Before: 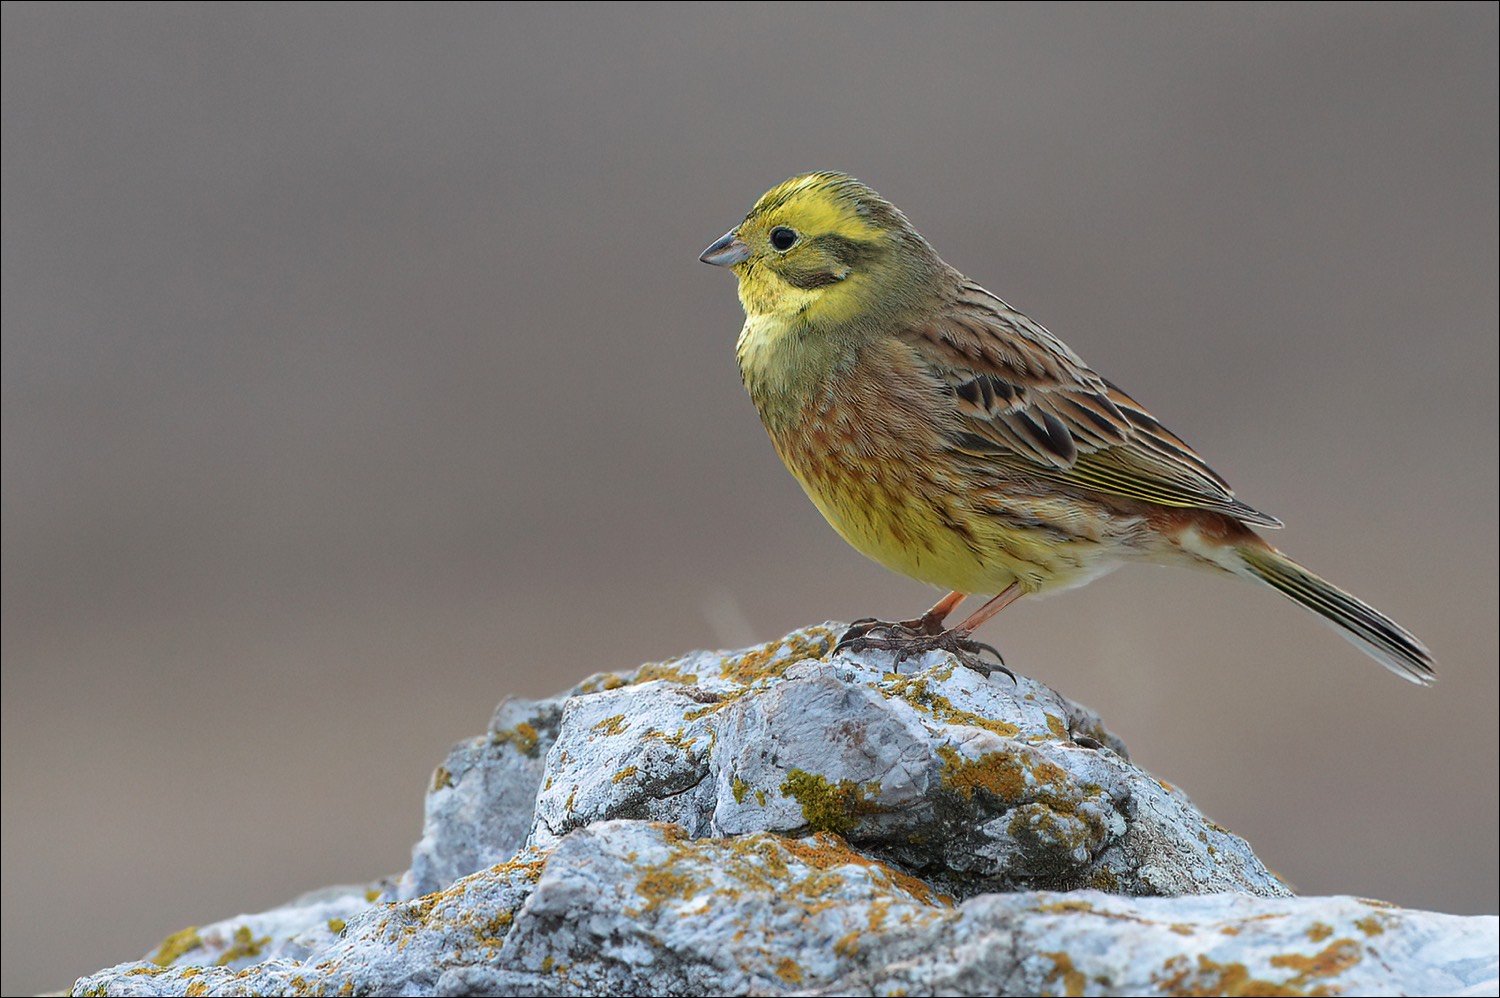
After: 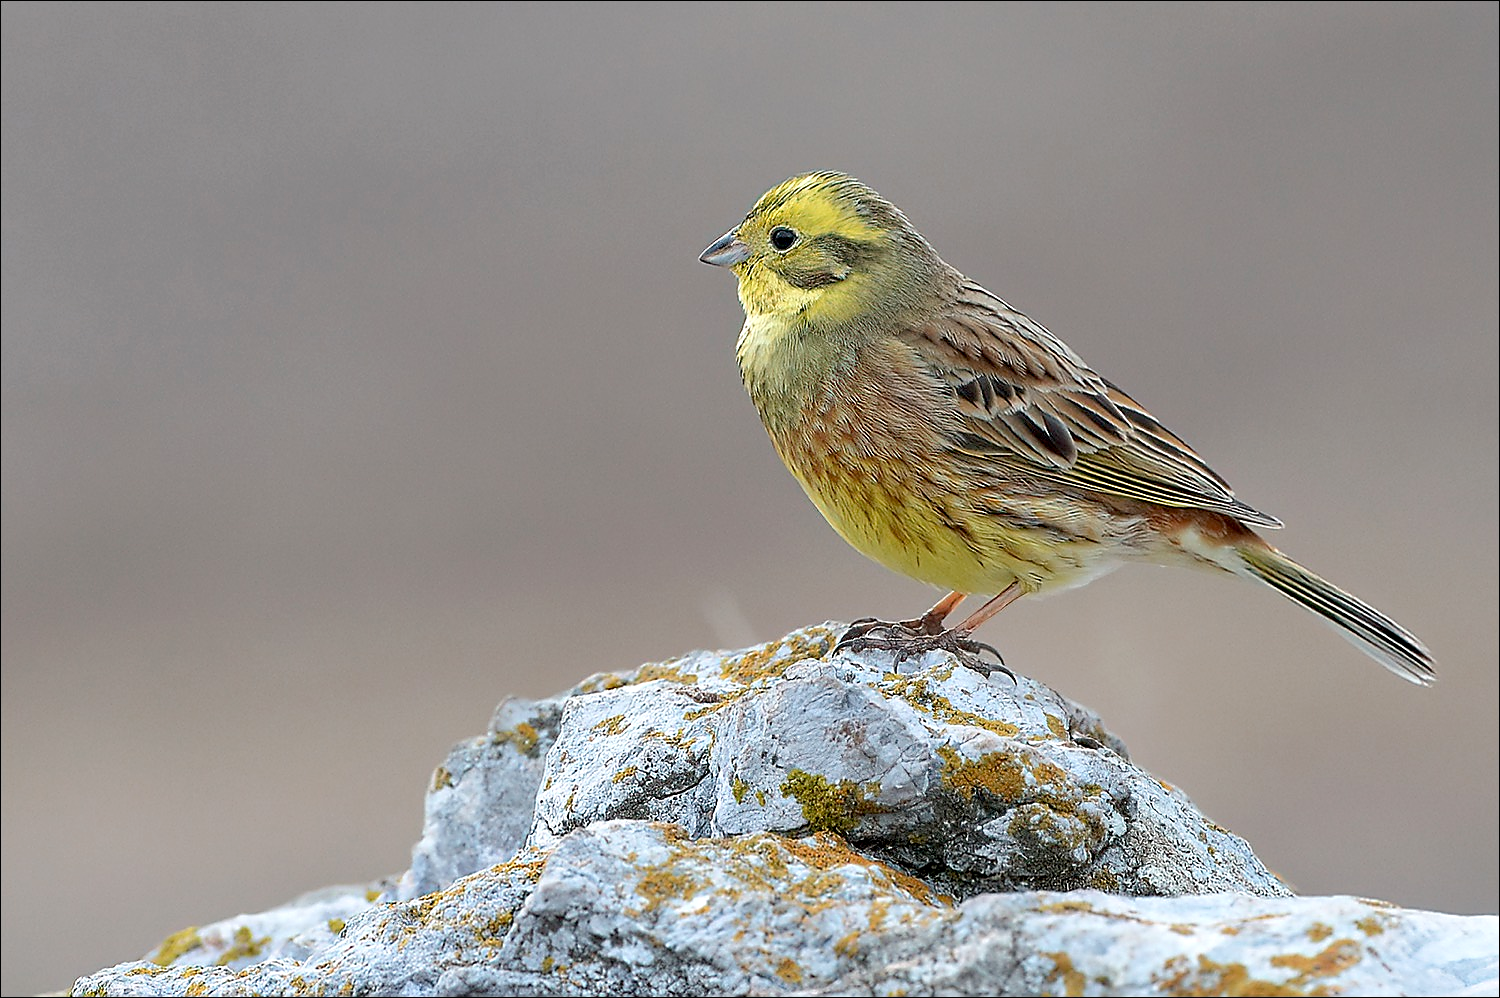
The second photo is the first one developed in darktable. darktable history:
exposure: black level correction 0.007, exposure 0.158 EV, compensate highlight preservation false
sharpen: radius 1.409, amount 1.263, threshold 0.826
